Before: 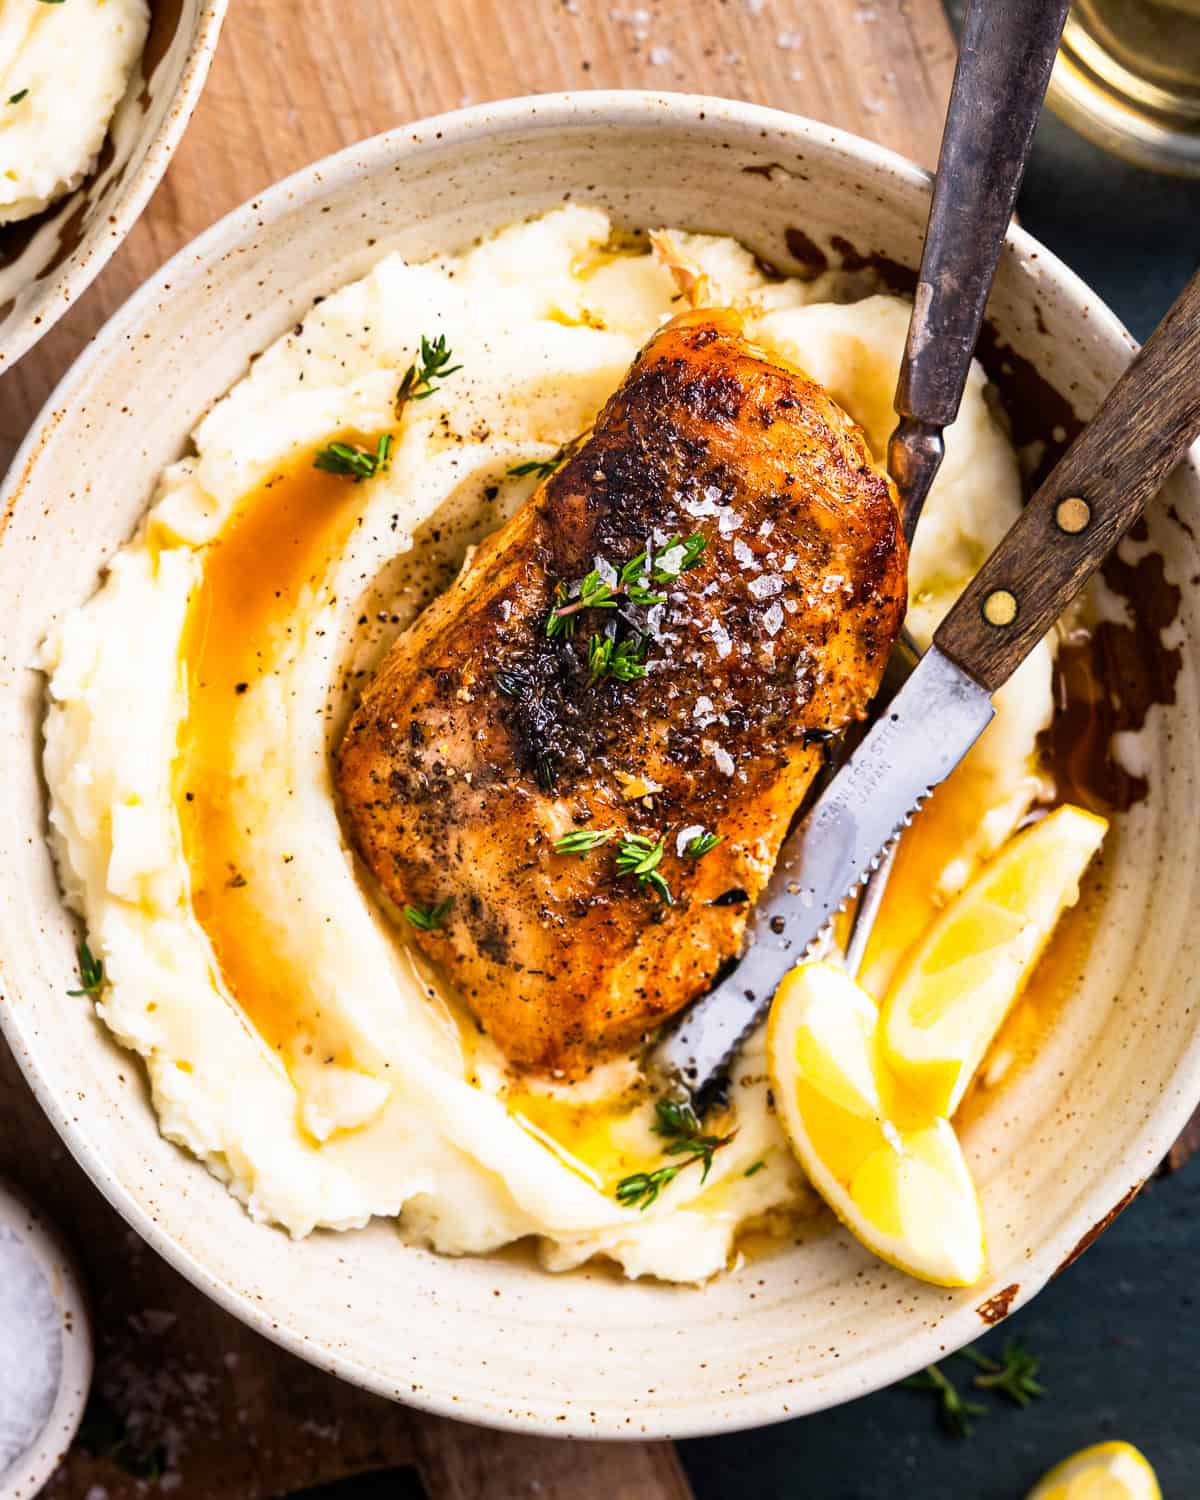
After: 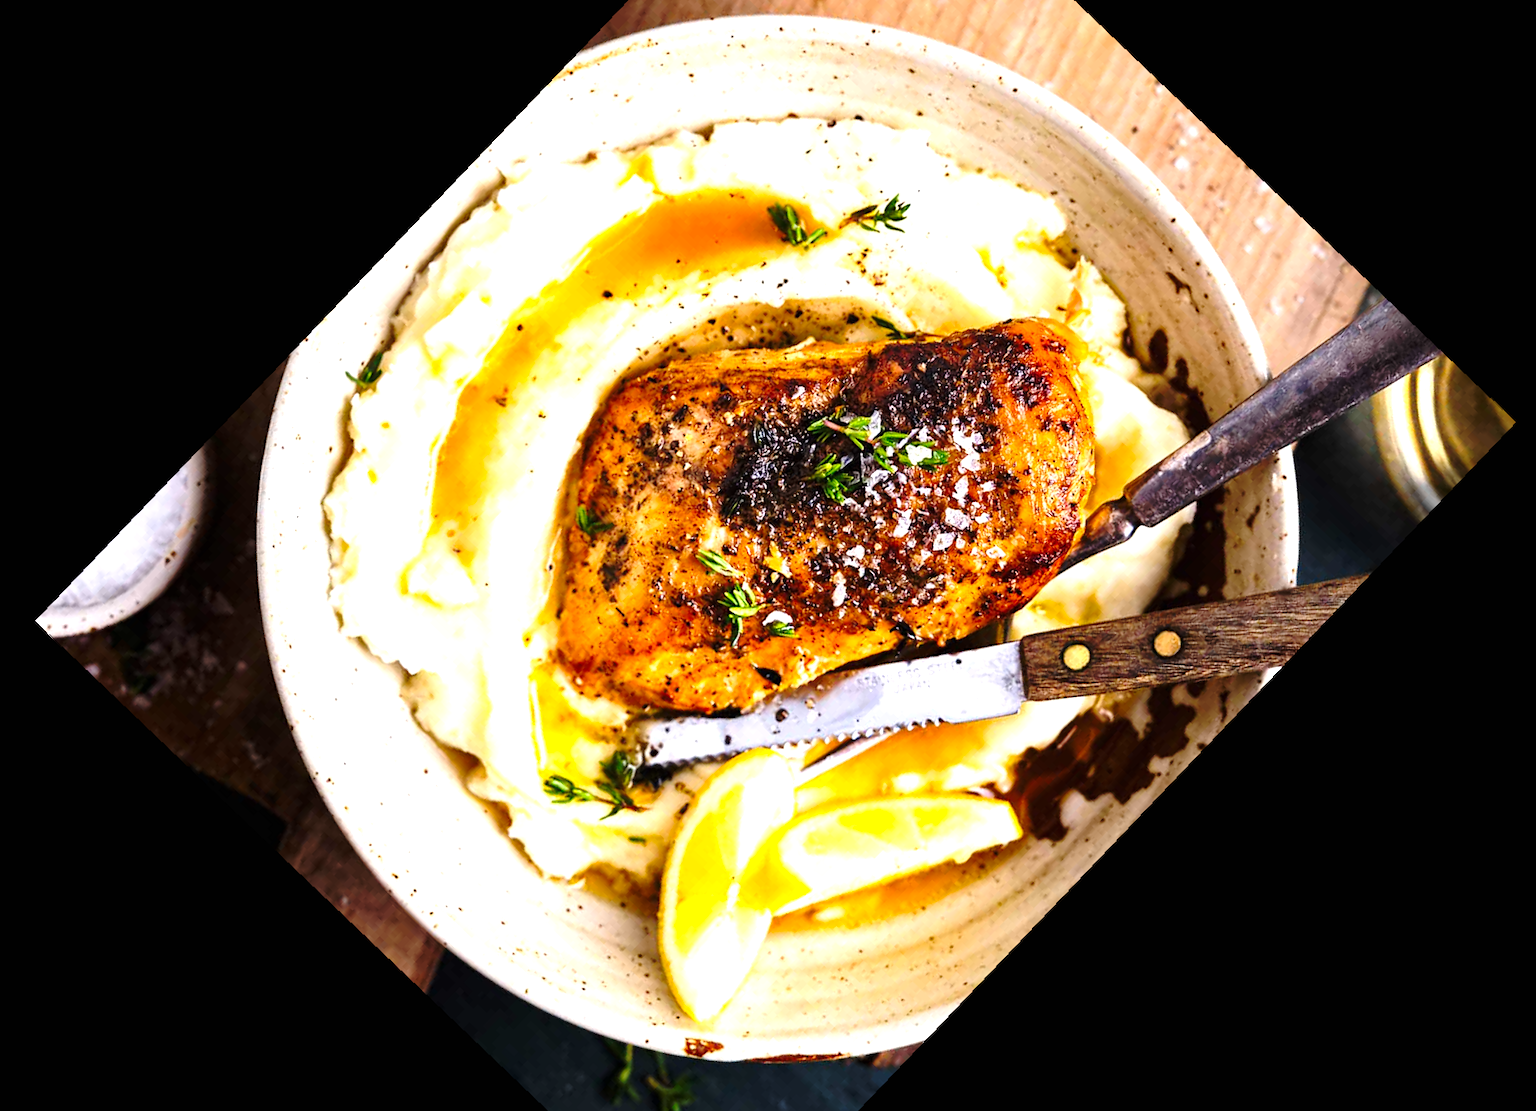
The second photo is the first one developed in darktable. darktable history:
exposure: black level correction 0, exposure 0.6 EV, compensate highlight preservation false
base curve: curves: ch0 [(0, 0) (0.073, 0.04) (0.157, 0.139) (0.492, 0.492) (0.758, 0.758) (1, 1)], preserve colors none
rotate and perspective: rotation -2.56°, automatic cropping off
crop and rotate: angle -46.26°, top 16.234%, right 0.912%, bottom 11.704%
